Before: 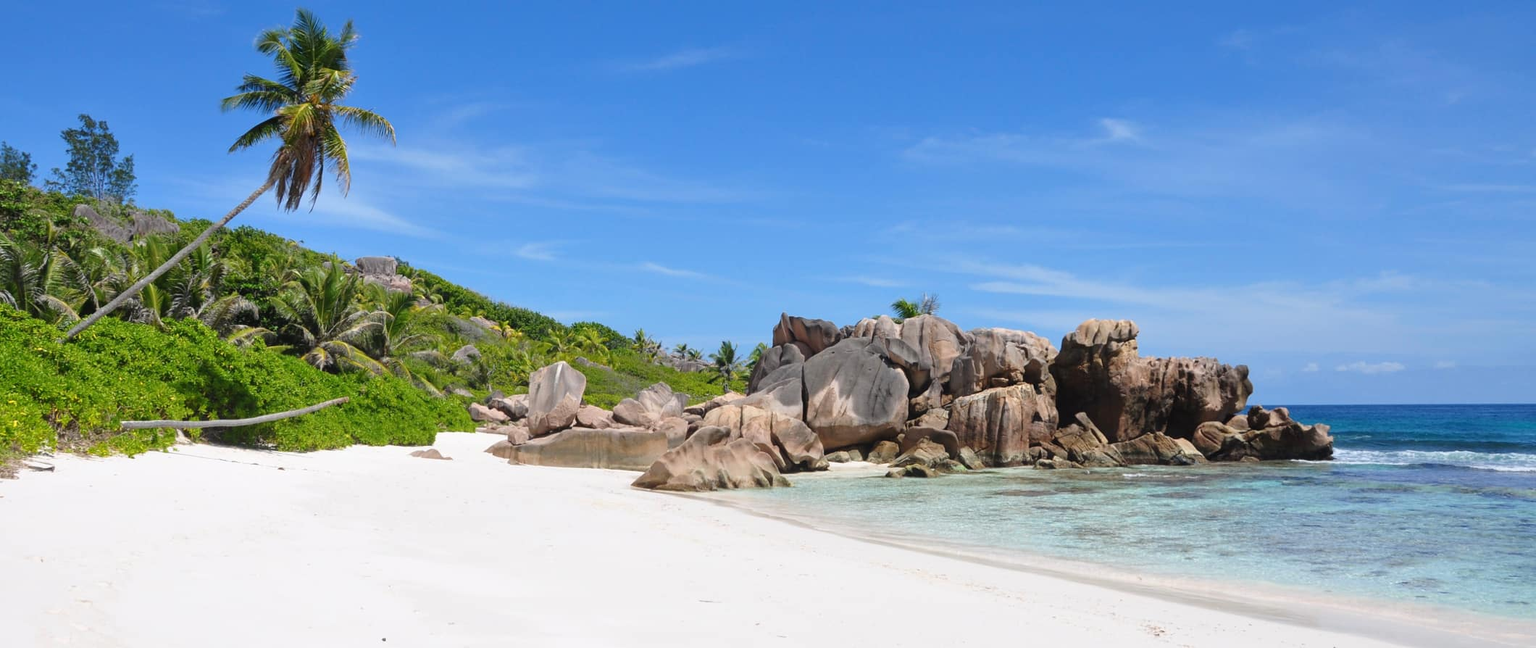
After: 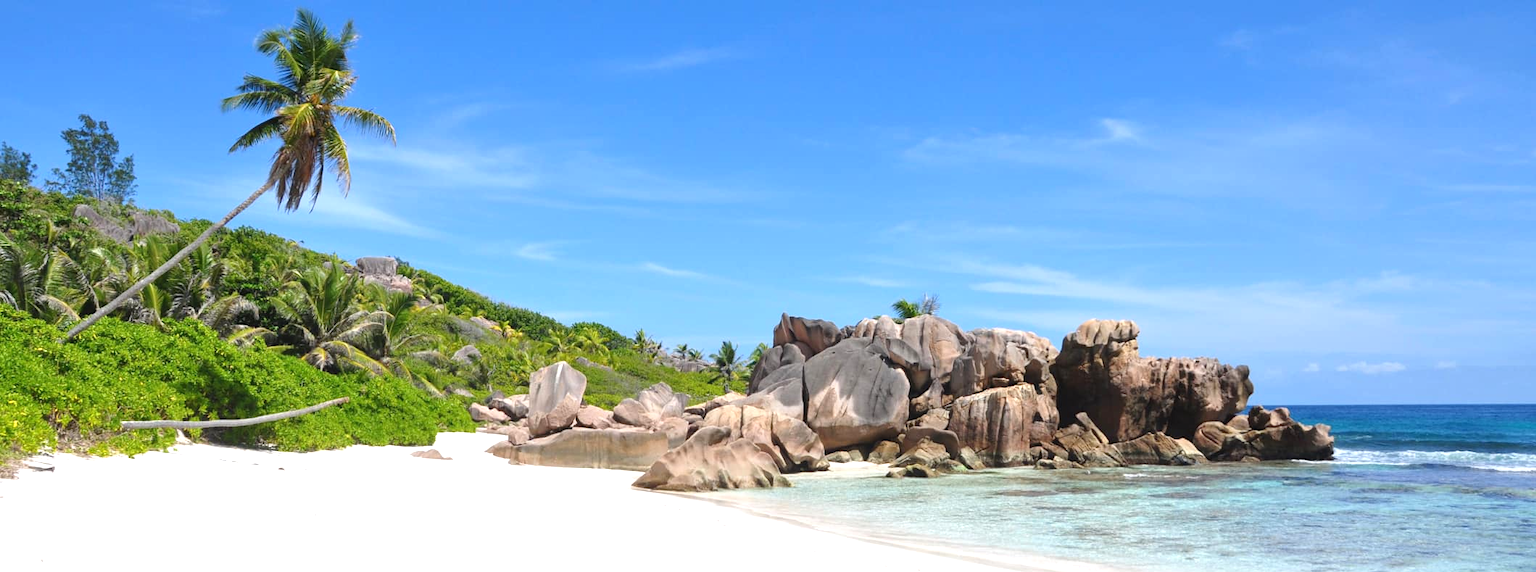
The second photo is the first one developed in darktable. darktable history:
exposure: black level correction 0, exposure 0.5 EV, compensate exposure bias true, compensate highlight preservation false
crop and rotate: top 0%, bottom 11.578%
